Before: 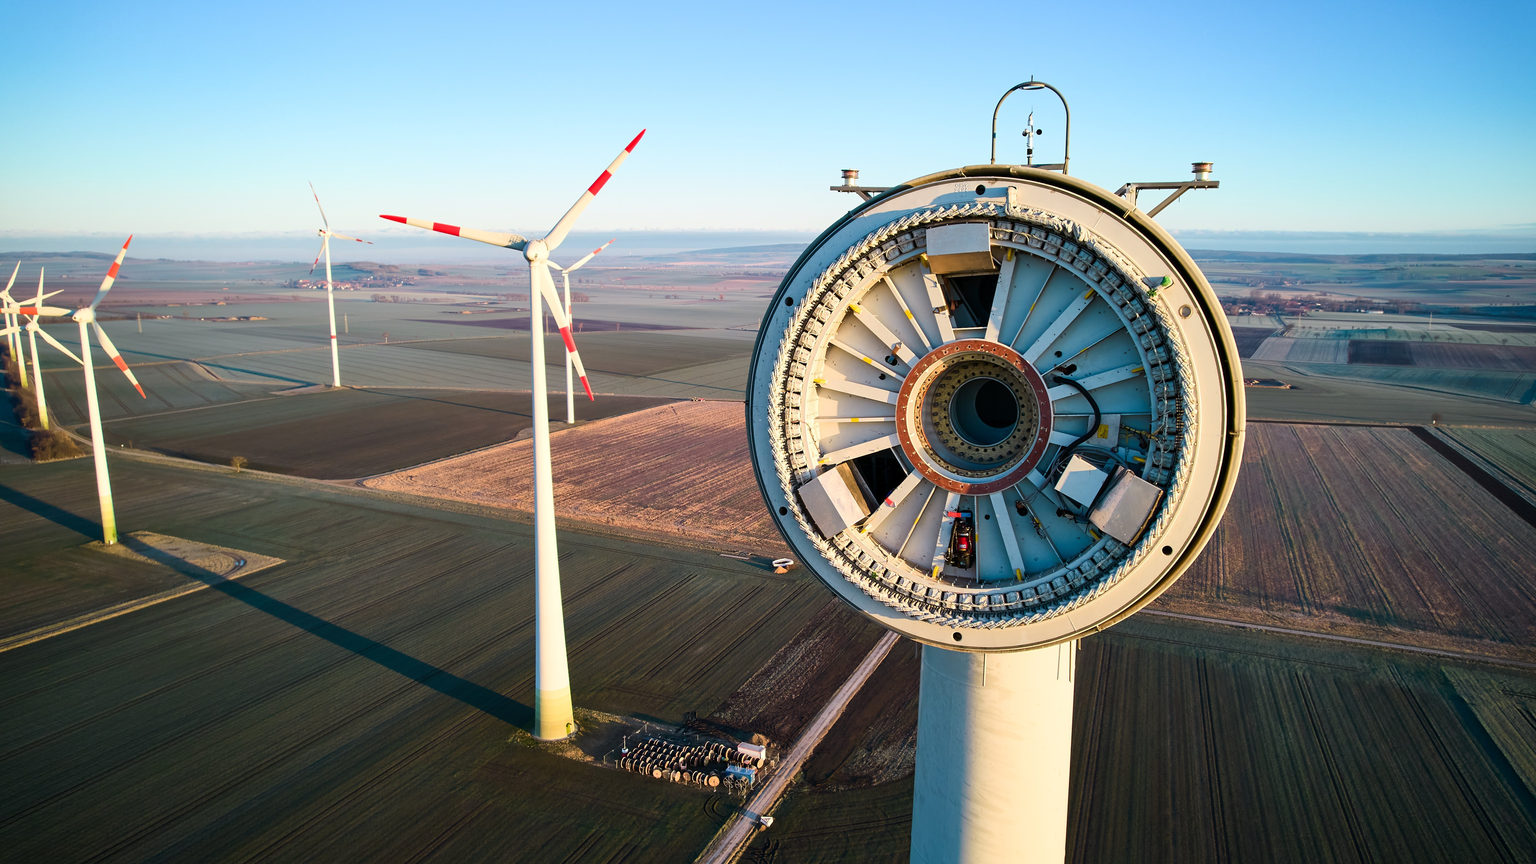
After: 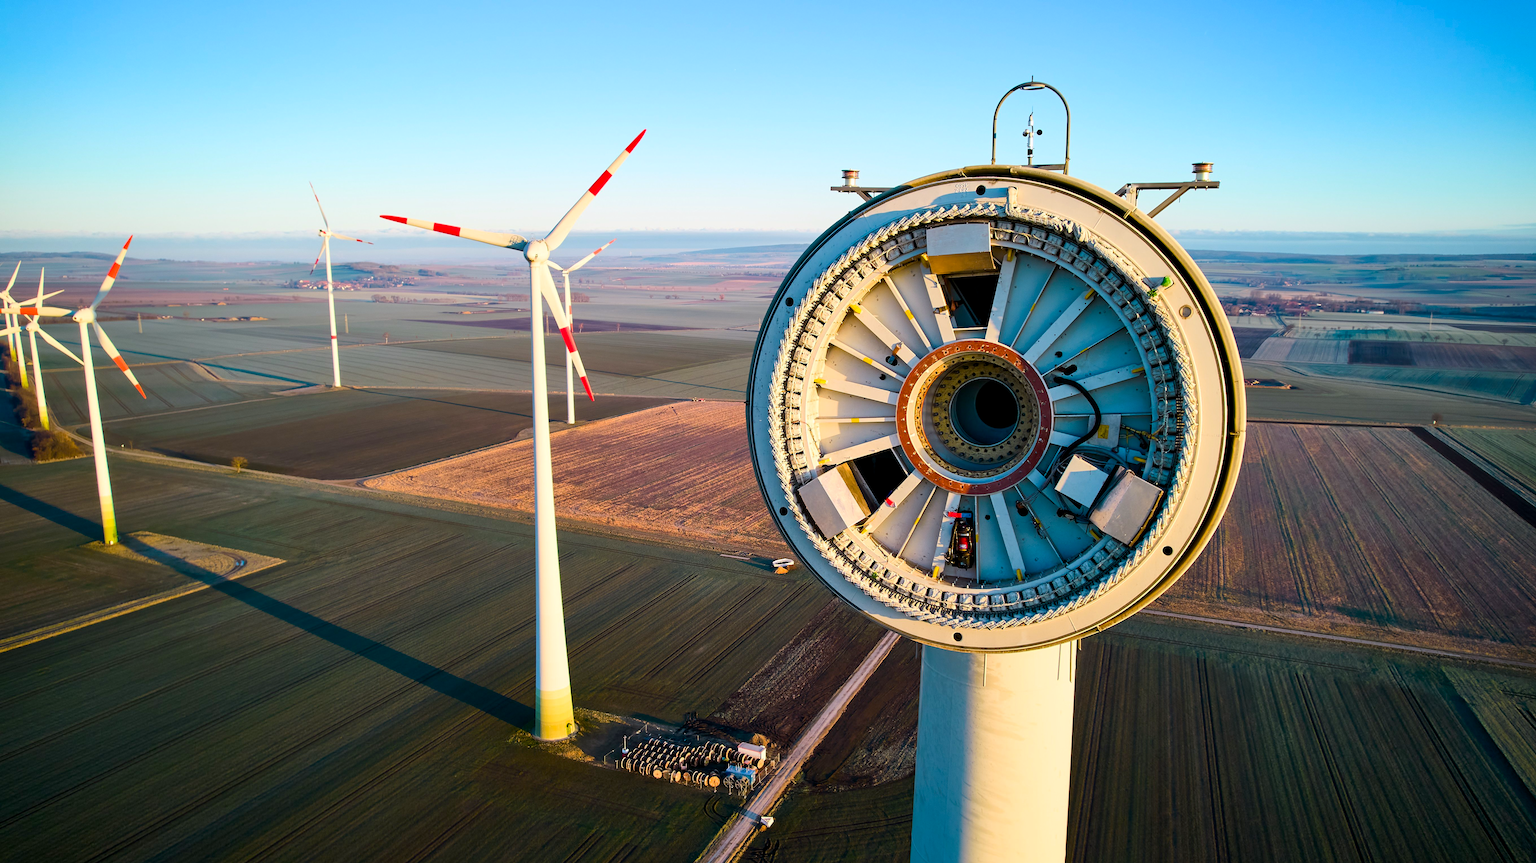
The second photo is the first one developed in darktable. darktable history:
color balance rgb: power › hue 311.34°, highlights gain › chroma 0.21%, highlights gain › hue 332.82°, global offset › luminance -0.289%, global offset › hue 261.76°, perceptual saturation grading › global saturation 30.423%, global vibrance 9.499%
